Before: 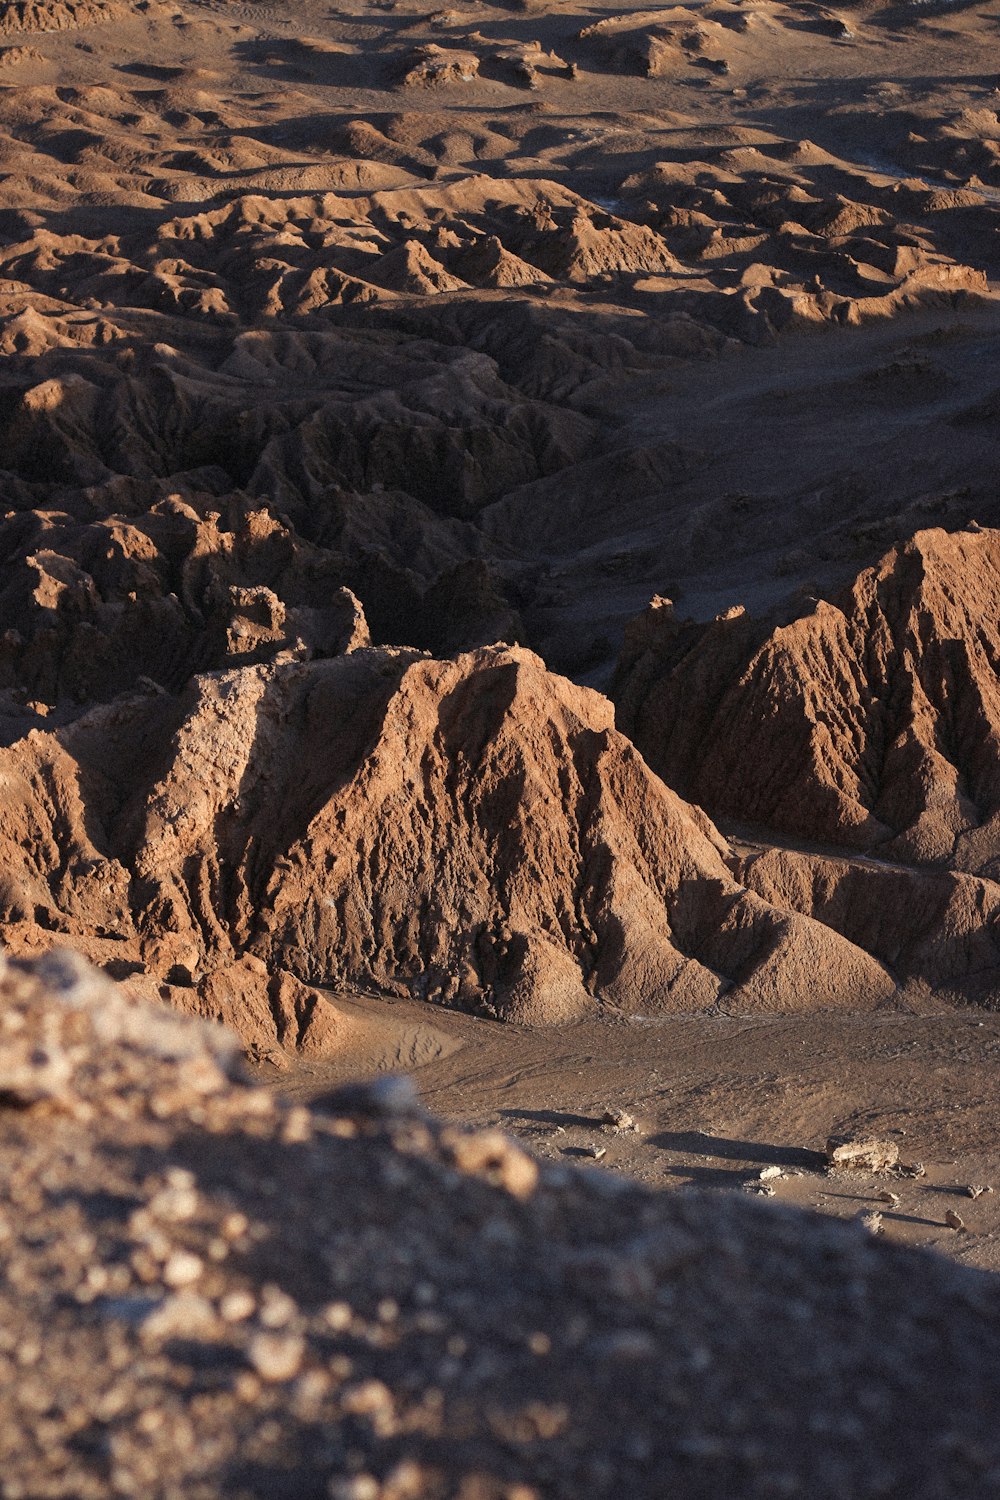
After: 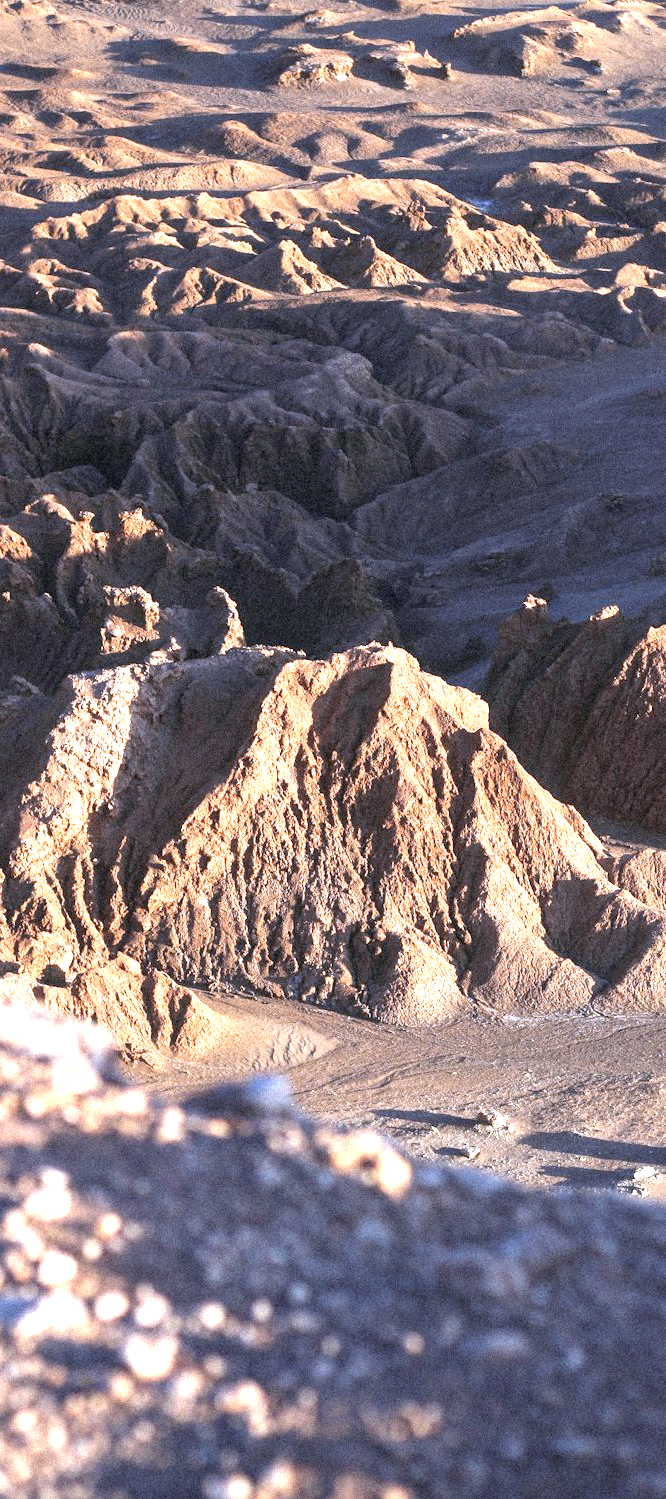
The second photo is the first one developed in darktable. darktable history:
exposure: black level correction 0.001, exposure 1.719 EV, compensate exposure bias true, compensate highlight preservation false
white balance: red 0.948, green 1.02, blue 1.176
local contrast: detail 110%
crop and rotate: left 12.673%, right 20.66%
